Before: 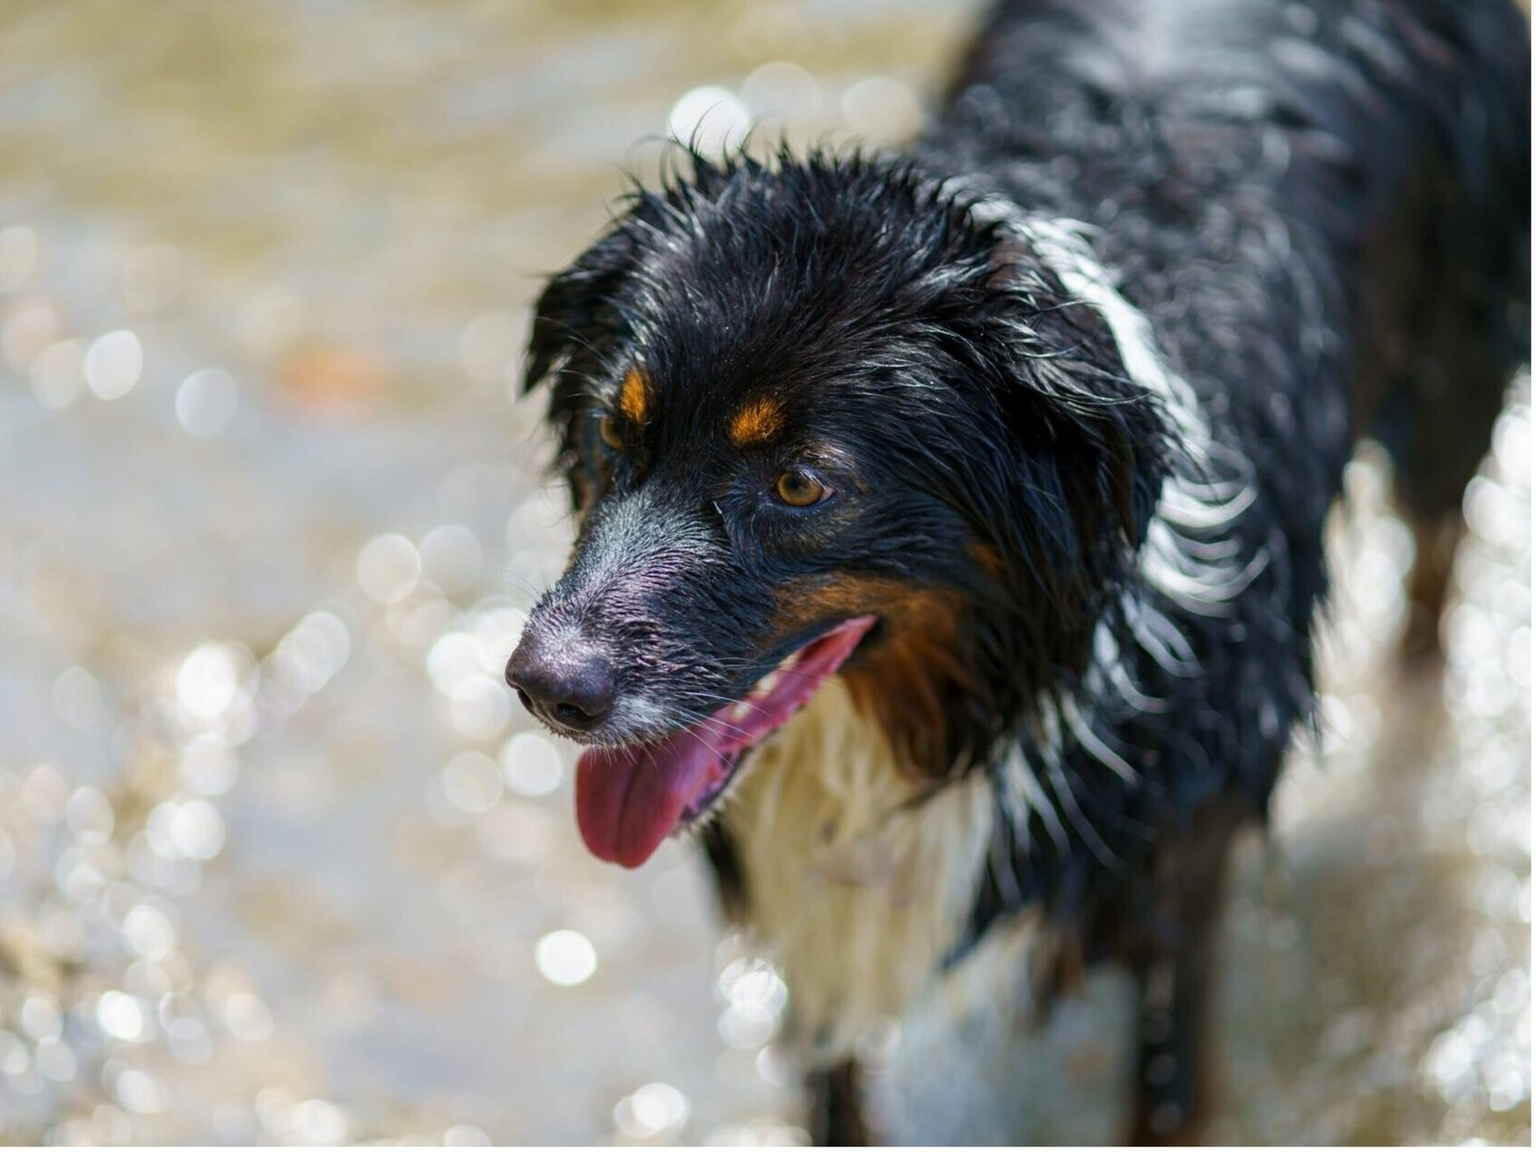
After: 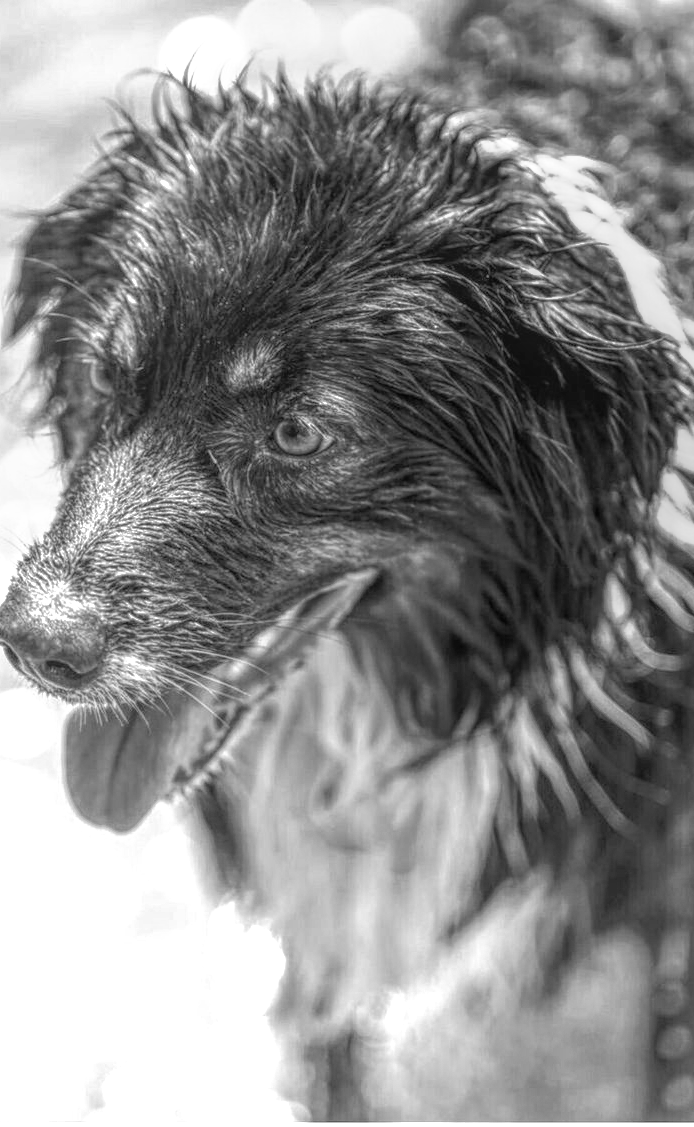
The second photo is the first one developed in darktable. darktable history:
exposure: black level correction 0, exposure 1 EV, compensate highlight preservation false
local contrast: highlights 20%, shadows 30%, detail 200%, midtone range 0.2
crop: left 33.452%, top 6.025%, right 23.155%
monochrome: on, module defaults
